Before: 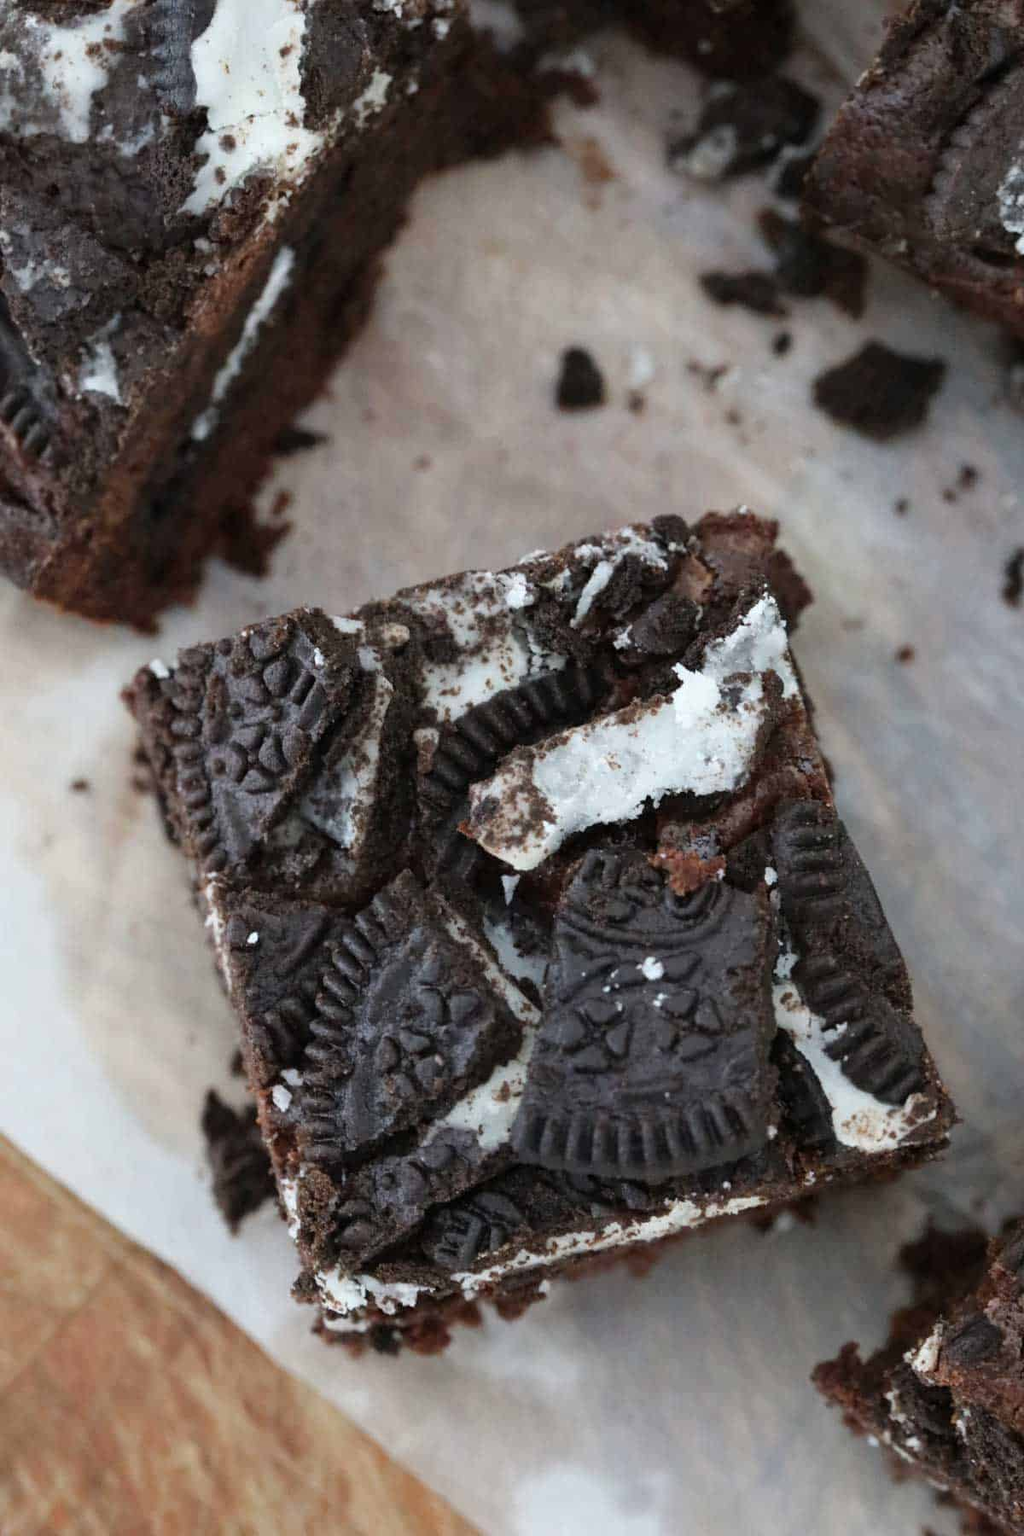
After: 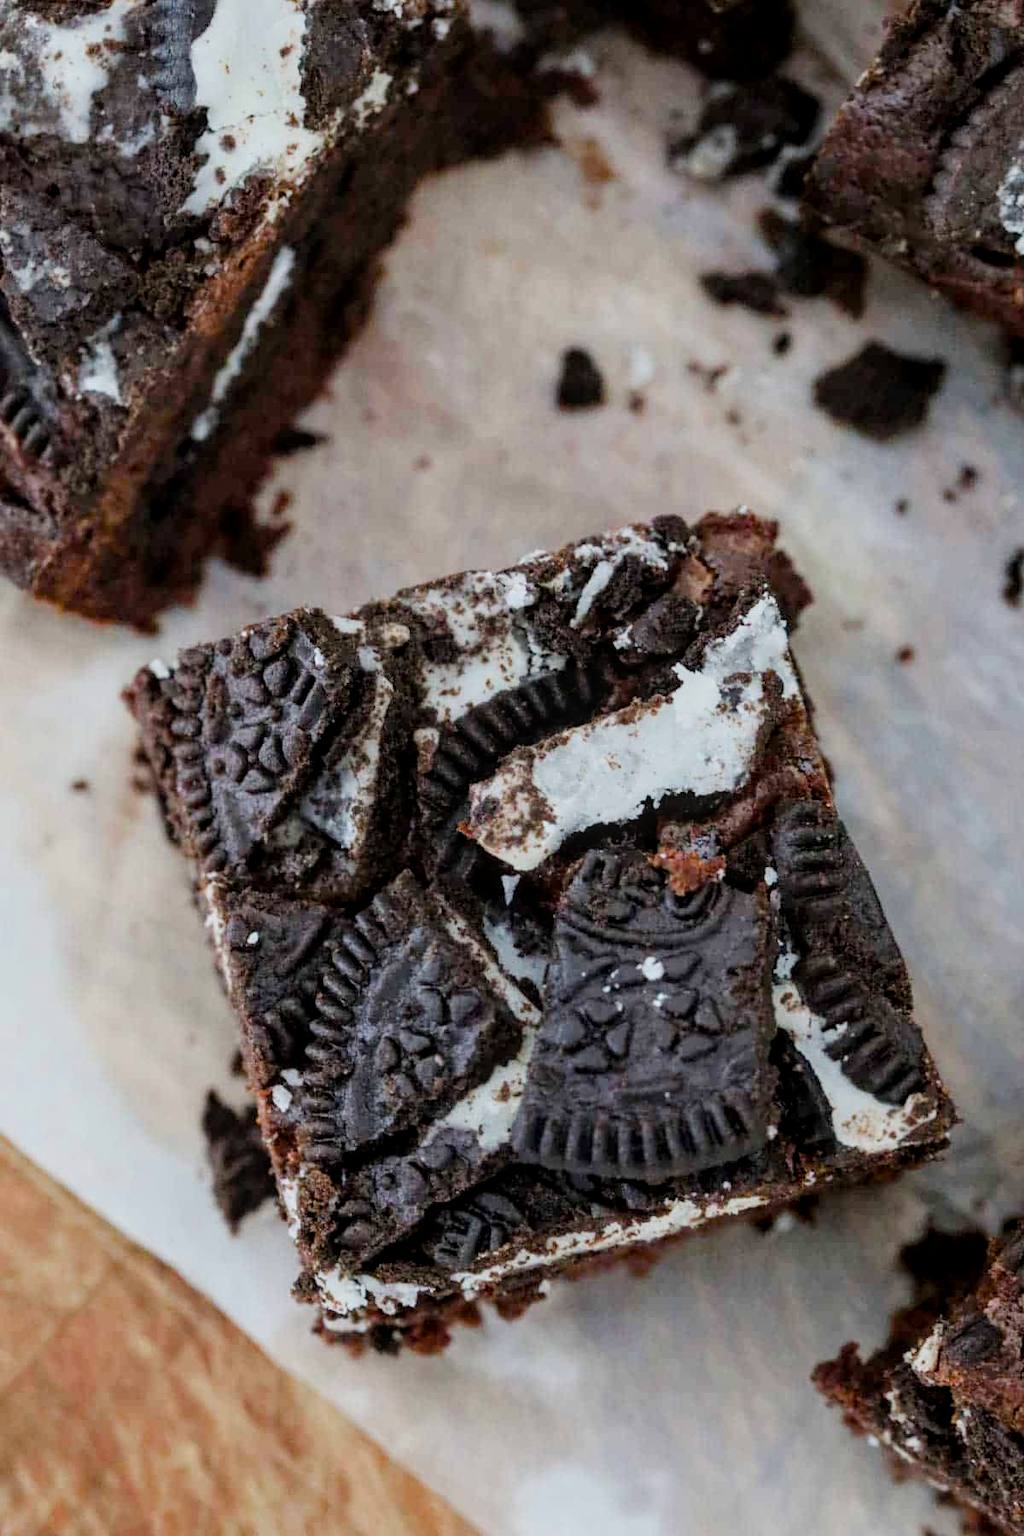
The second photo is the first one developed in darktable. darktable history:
filmic rgb: black relative exposure -7.65 EV, white relative exposure 4.56 EV, hardness 3.61, color science v6 (2022)
local contrast: on, module defaults
tone equalizer: on, module defaults
color balance rgb: perceptual saturation grading › global saturation 25%, perceptual saturation grading › highlights -50%, perceptual saturation grading › shadows 30%, perceptual brilliance grading › global brilliance 12%, global vibrance 20%
